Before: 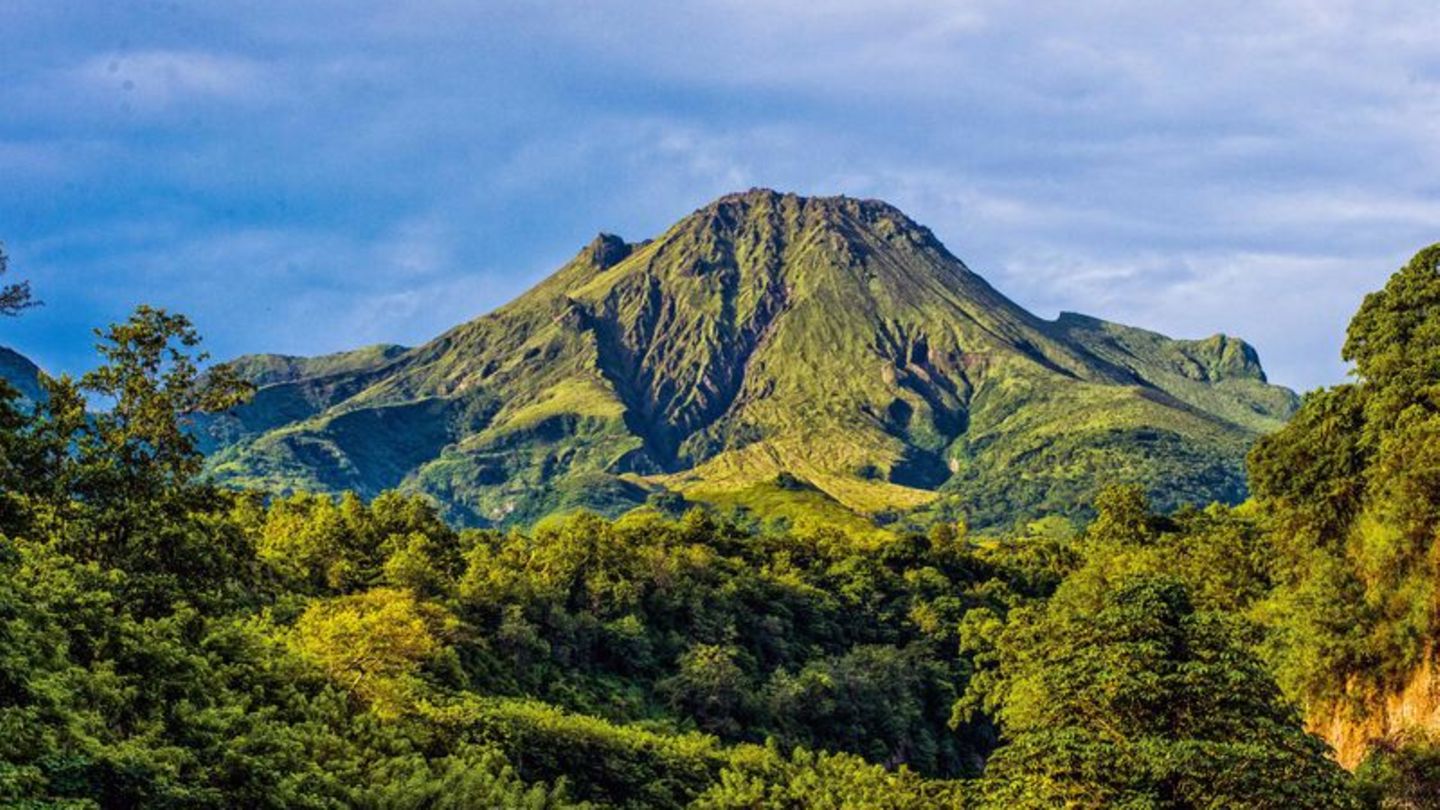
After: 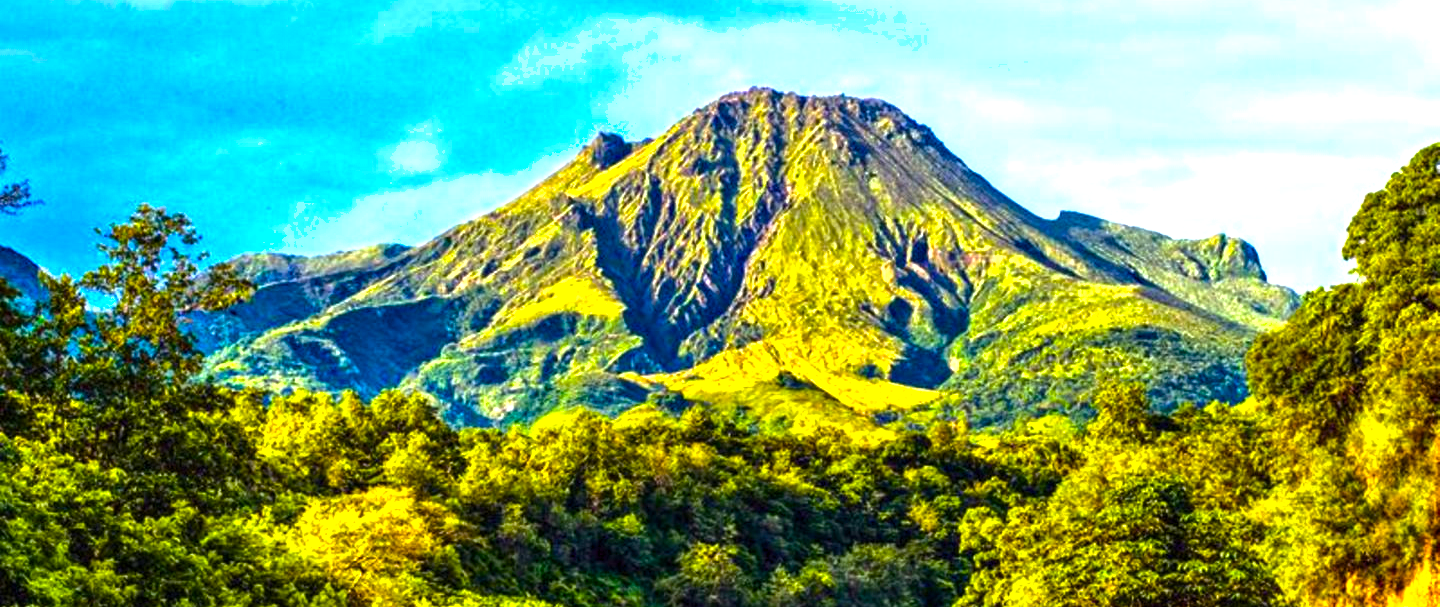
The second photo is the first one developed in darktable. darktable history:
crop and rotate: top 12.5%, bottom 12.5%
exposure: exposure 1.137 EV, compensate highlight preservation false
color balance rgb: linear chroma grading › global chroma 9%, perceptual saturation grading › global saturation 36%, perceptual saturation grading › shadows 35%, perceptual brilliance grading › global brilliance 15%, perceptual brilliance grading › shadows -35%, global vibrance 15%
shadows and highlights: shadows -20, white point adjustment -2, highlights -35
